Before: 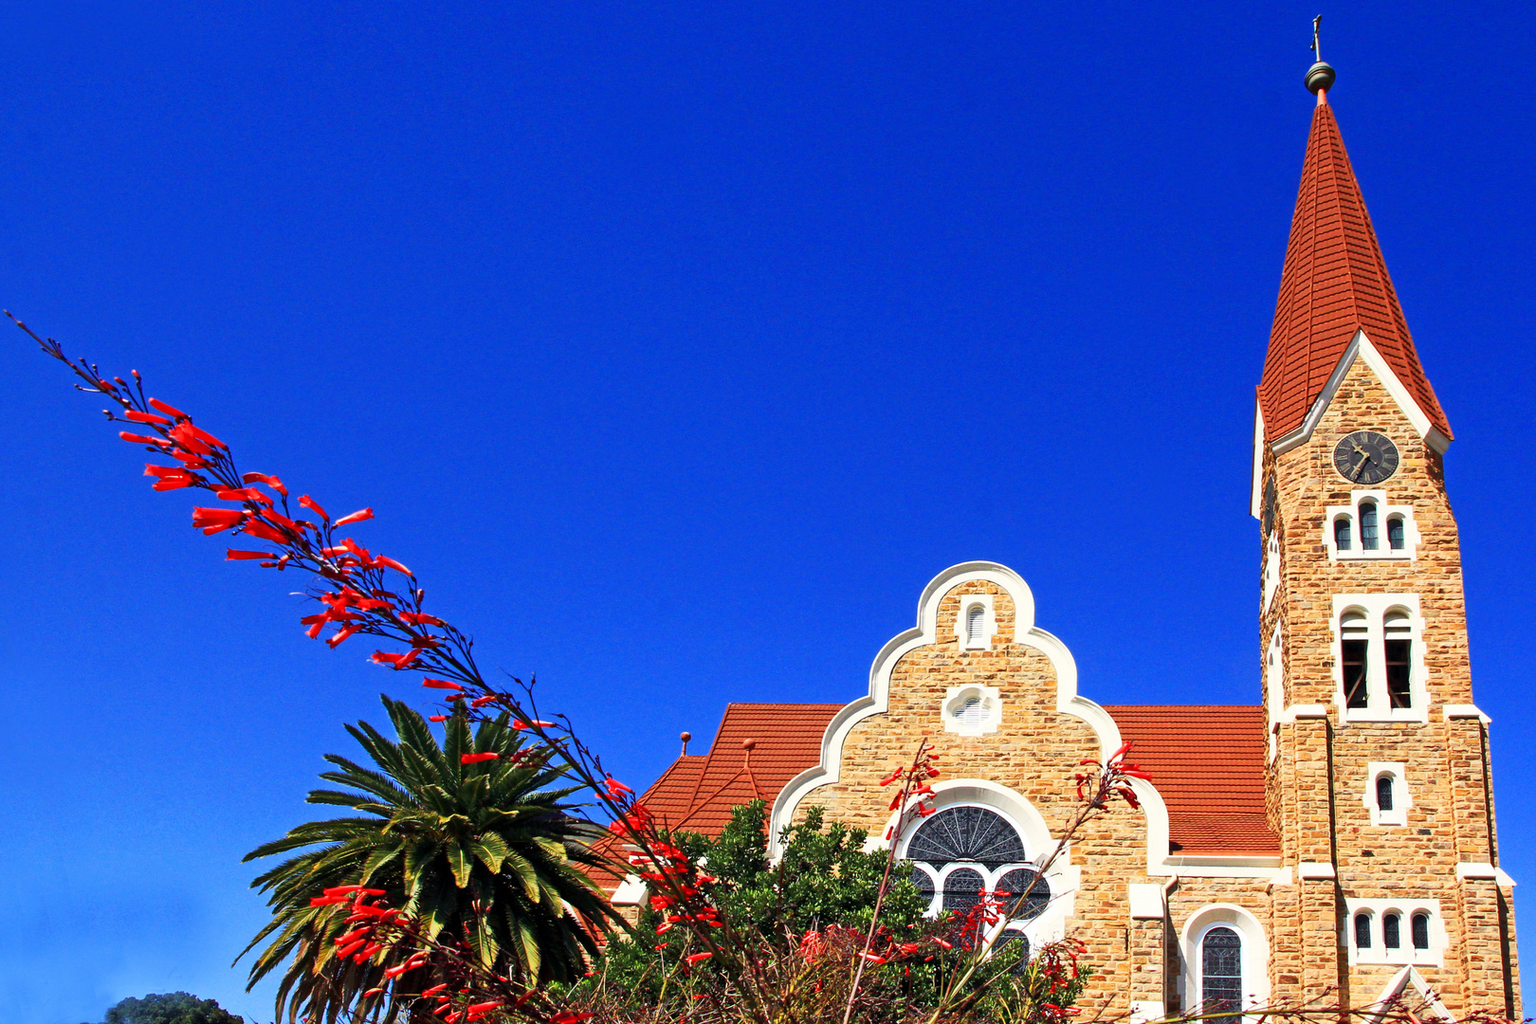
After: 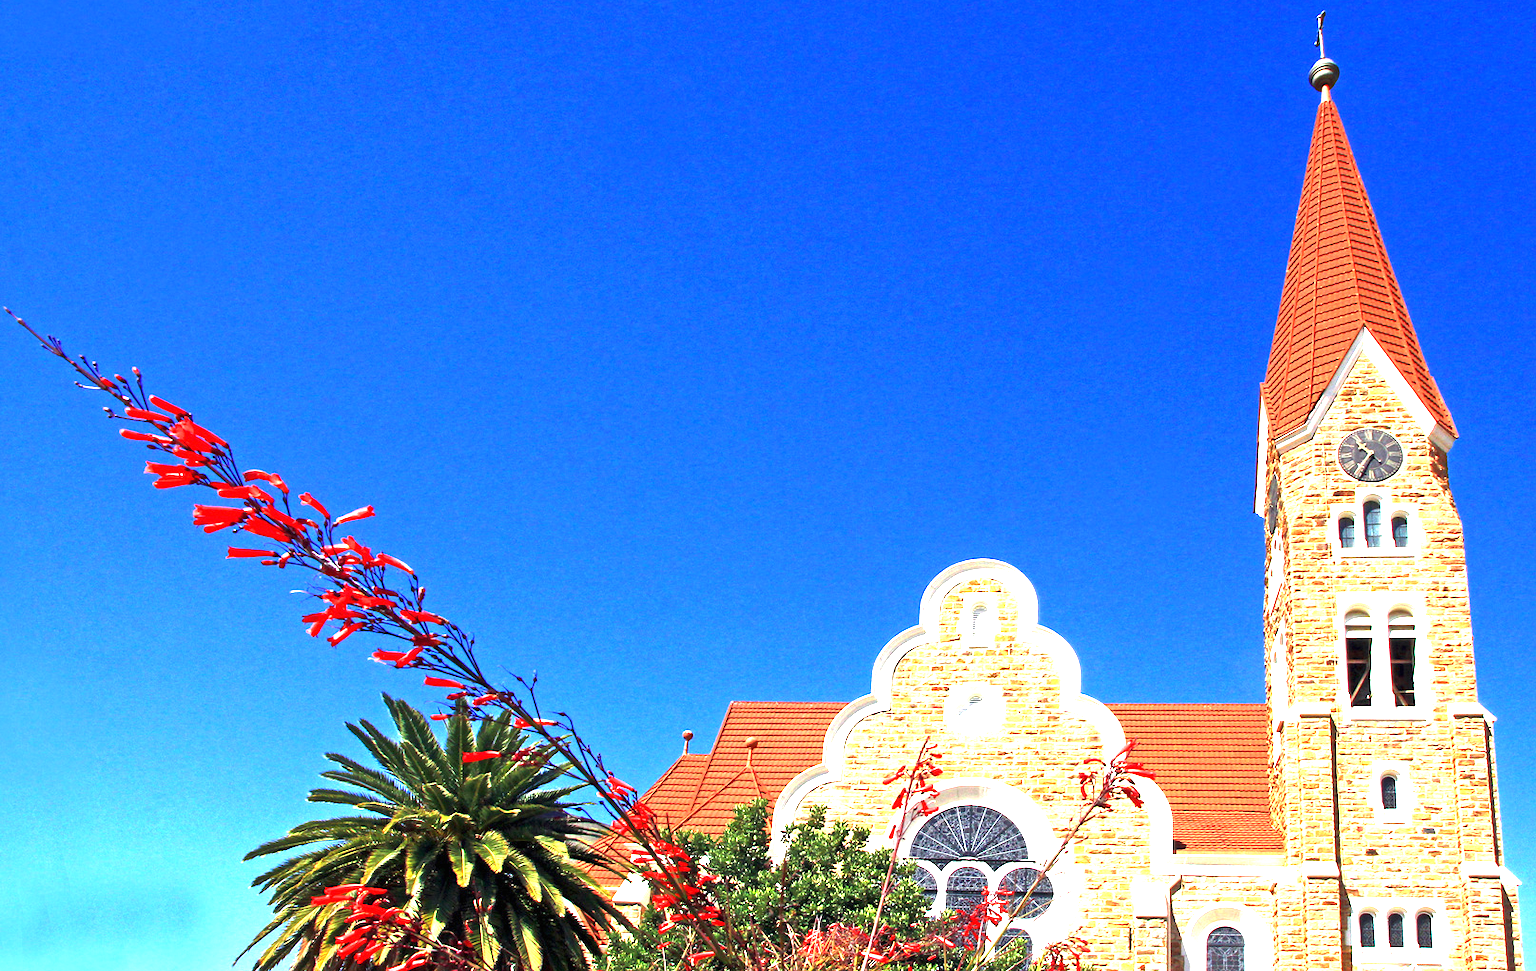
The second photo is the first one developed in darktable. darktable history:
exposure: black level correction 0, exposure 1.753 EV, compensate highlight preservation false
crop: top 0.376%, right 0.261%, bottom 5.001%
